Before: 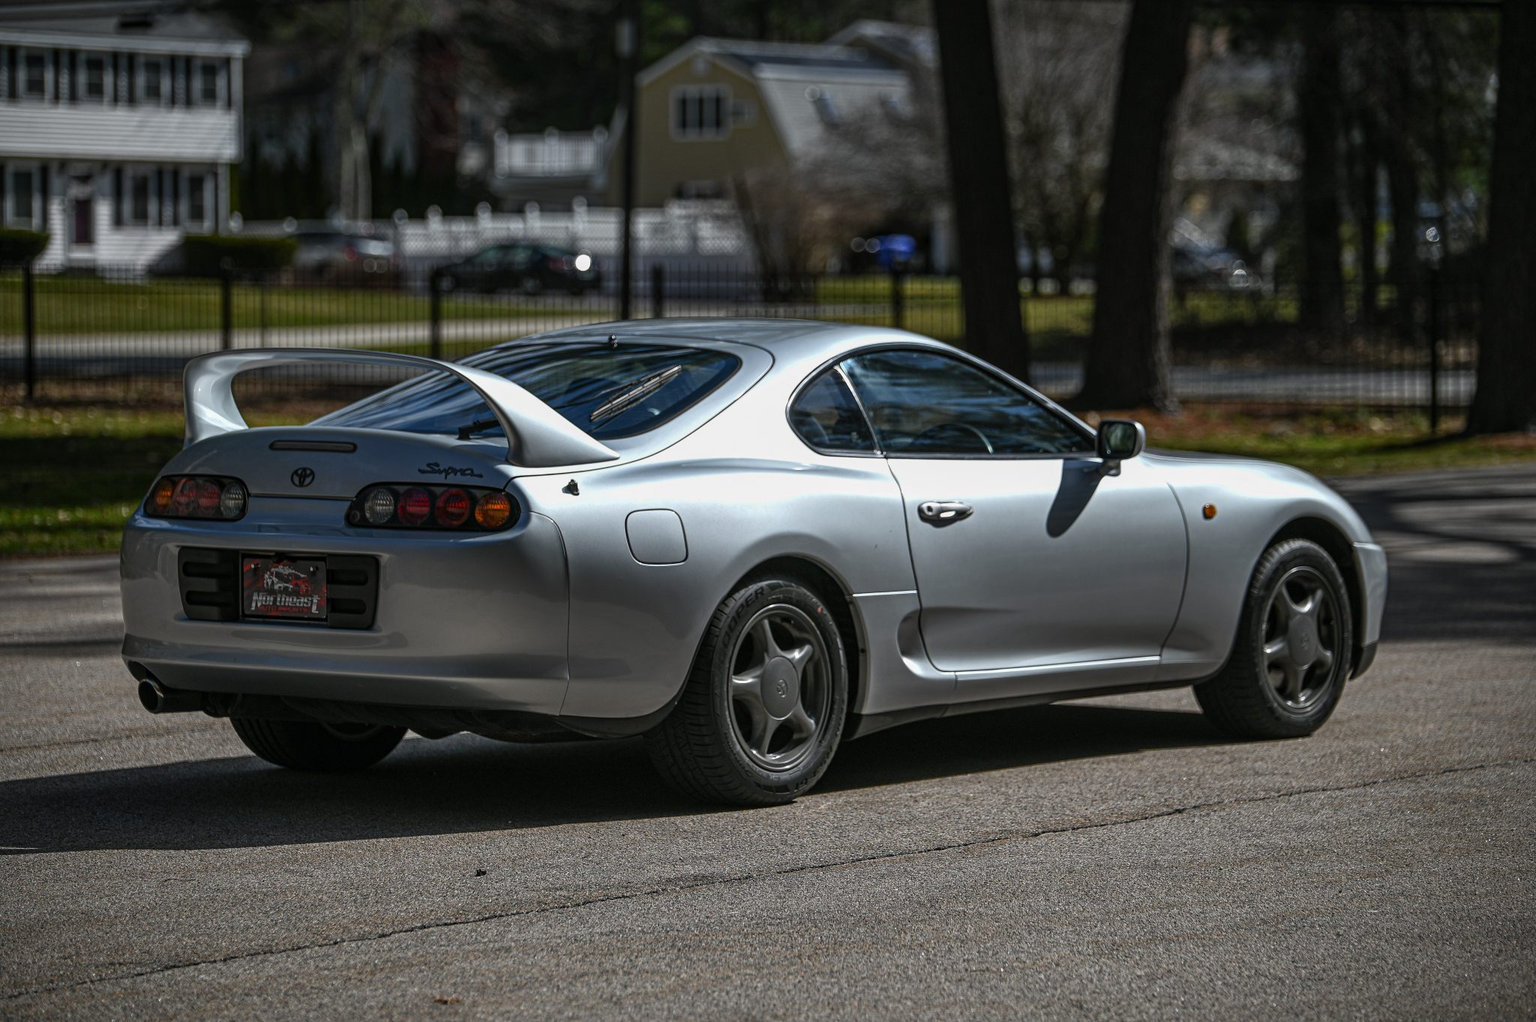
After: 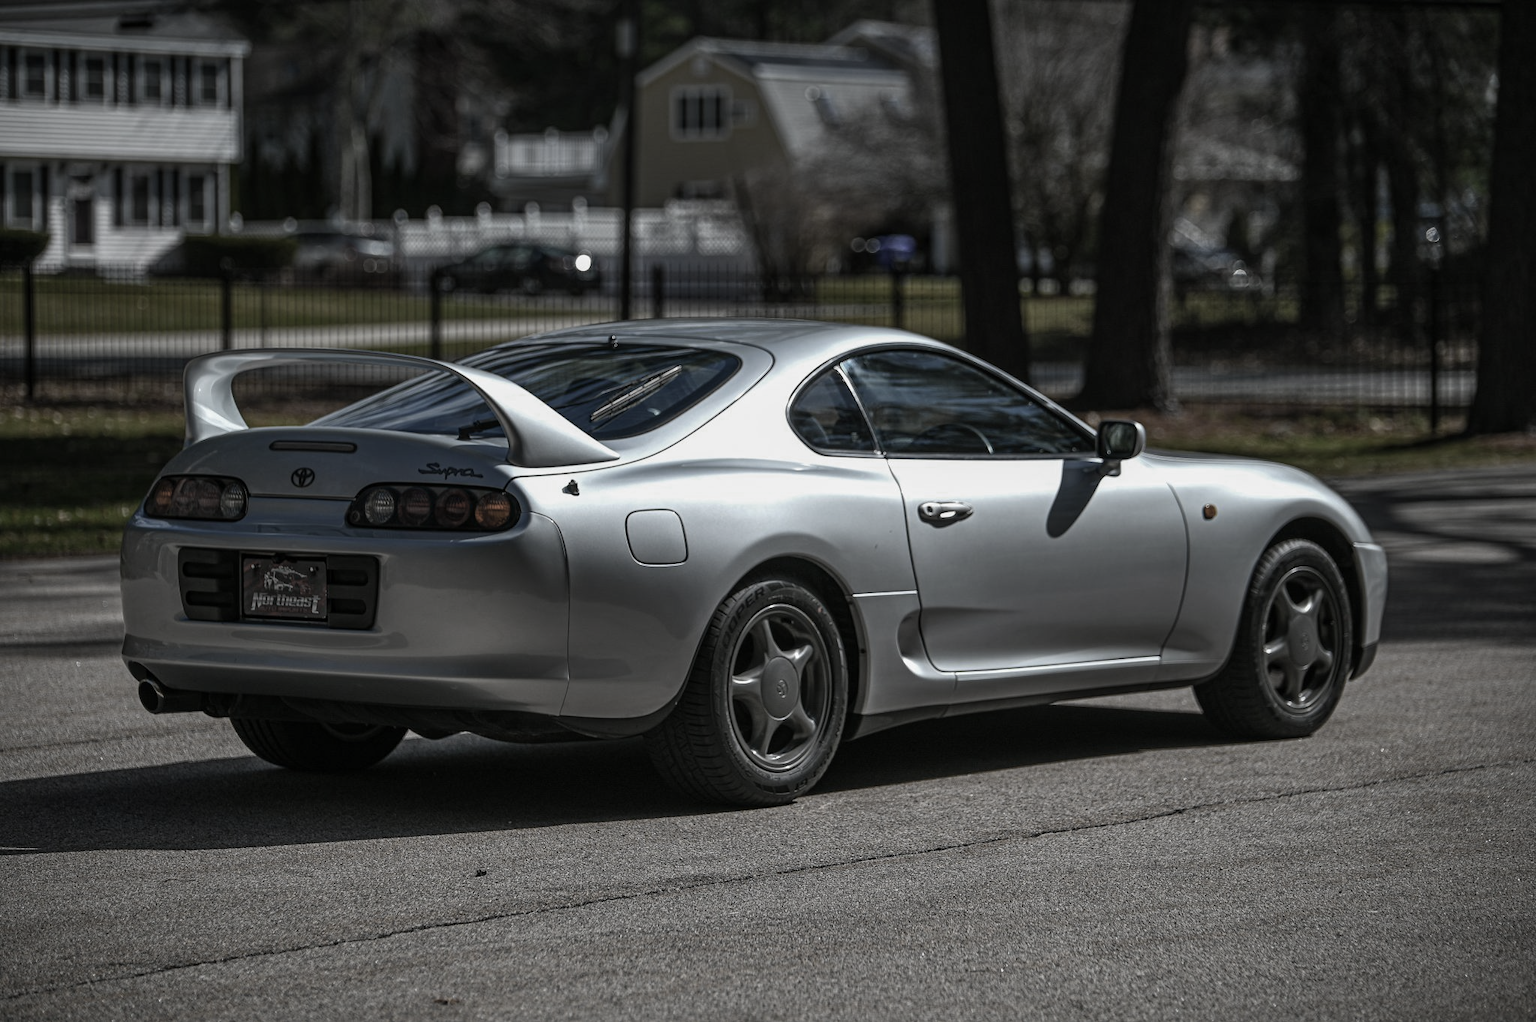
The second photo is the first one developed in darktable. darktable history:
base curve: curves: ch0 [(0, 0) (0.472, 0.455) (1, 1)], preserve colors none
color zones: curves: ch0 [(0, 0.487) (0.241, 0.395) (0.434, 0.373) (0.658, 0.412) (0.838, 0.487)]; ch1 [(0, 0) (0.053, 0.053) (0.211, 0.202) (0.579, 0.259) (0.781, 0.241)]
color correction: highlights a* -0.137, highlights b* 0.137
